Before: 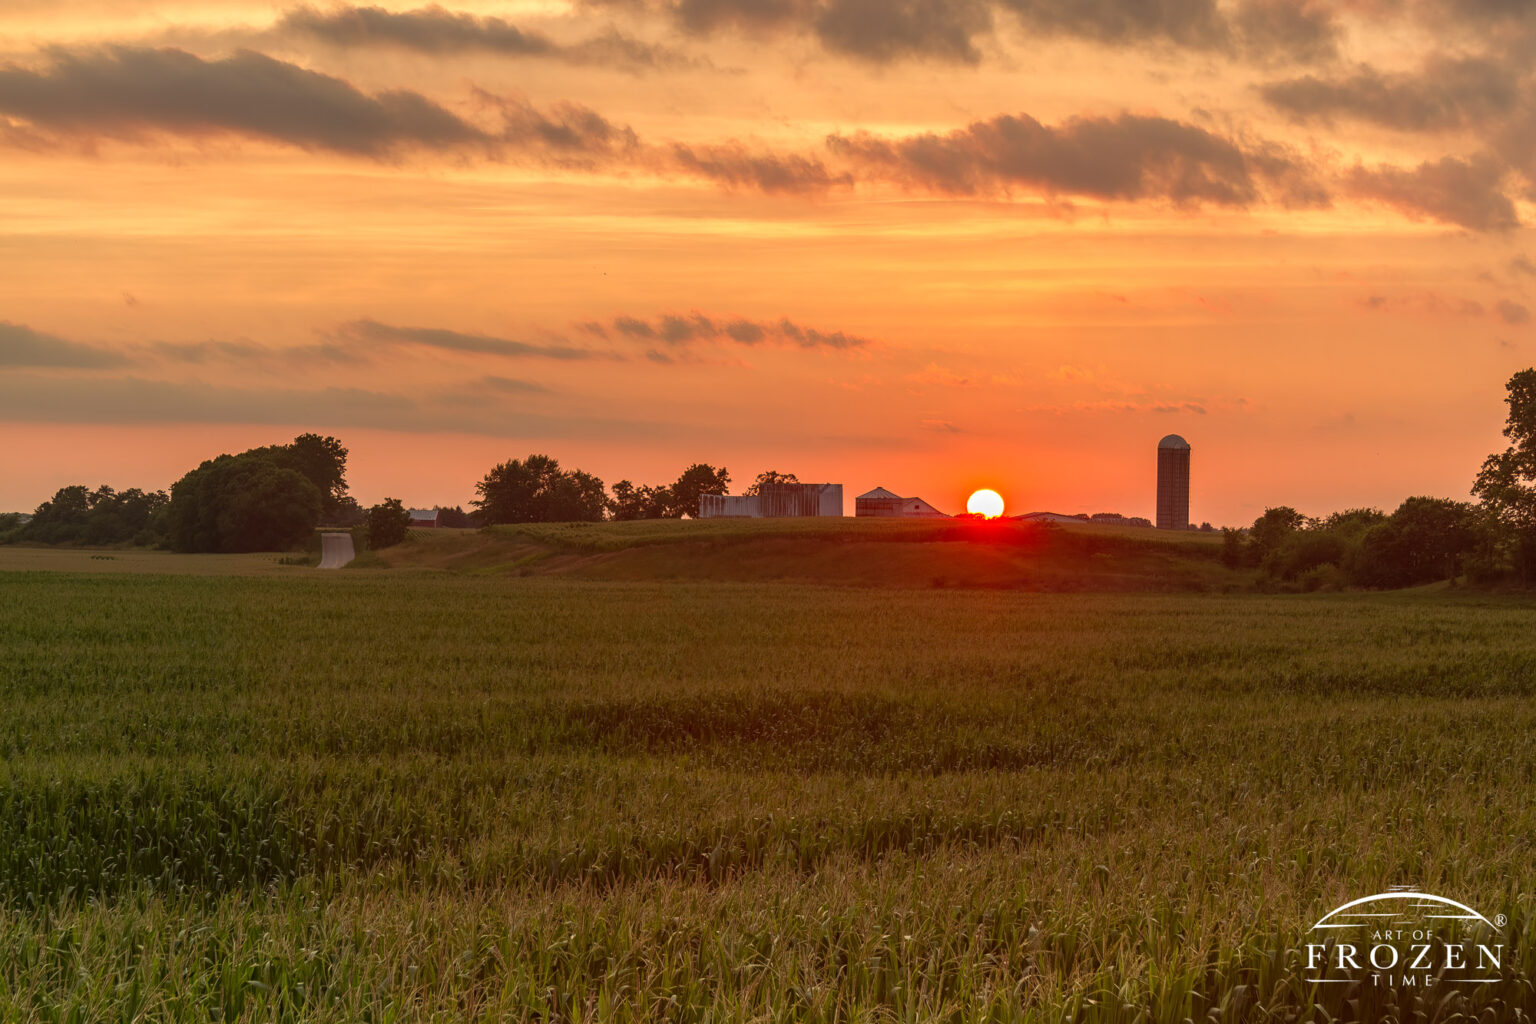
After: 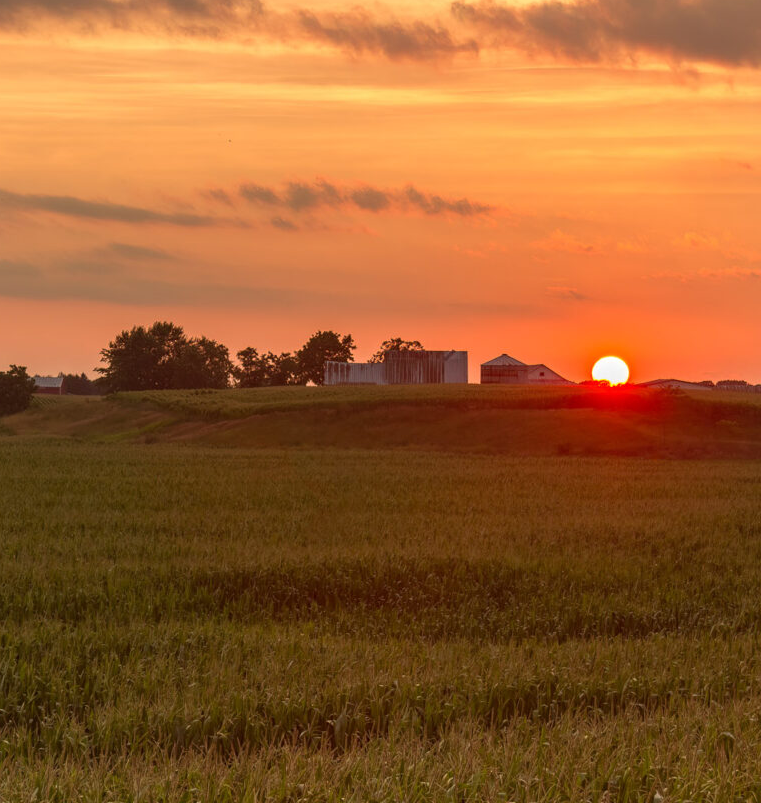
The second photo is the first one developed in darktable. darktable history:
crop and rotate: angle 0.012°, left 24.412%, top 13.048%, right 26.014%, bottom 8.472%
